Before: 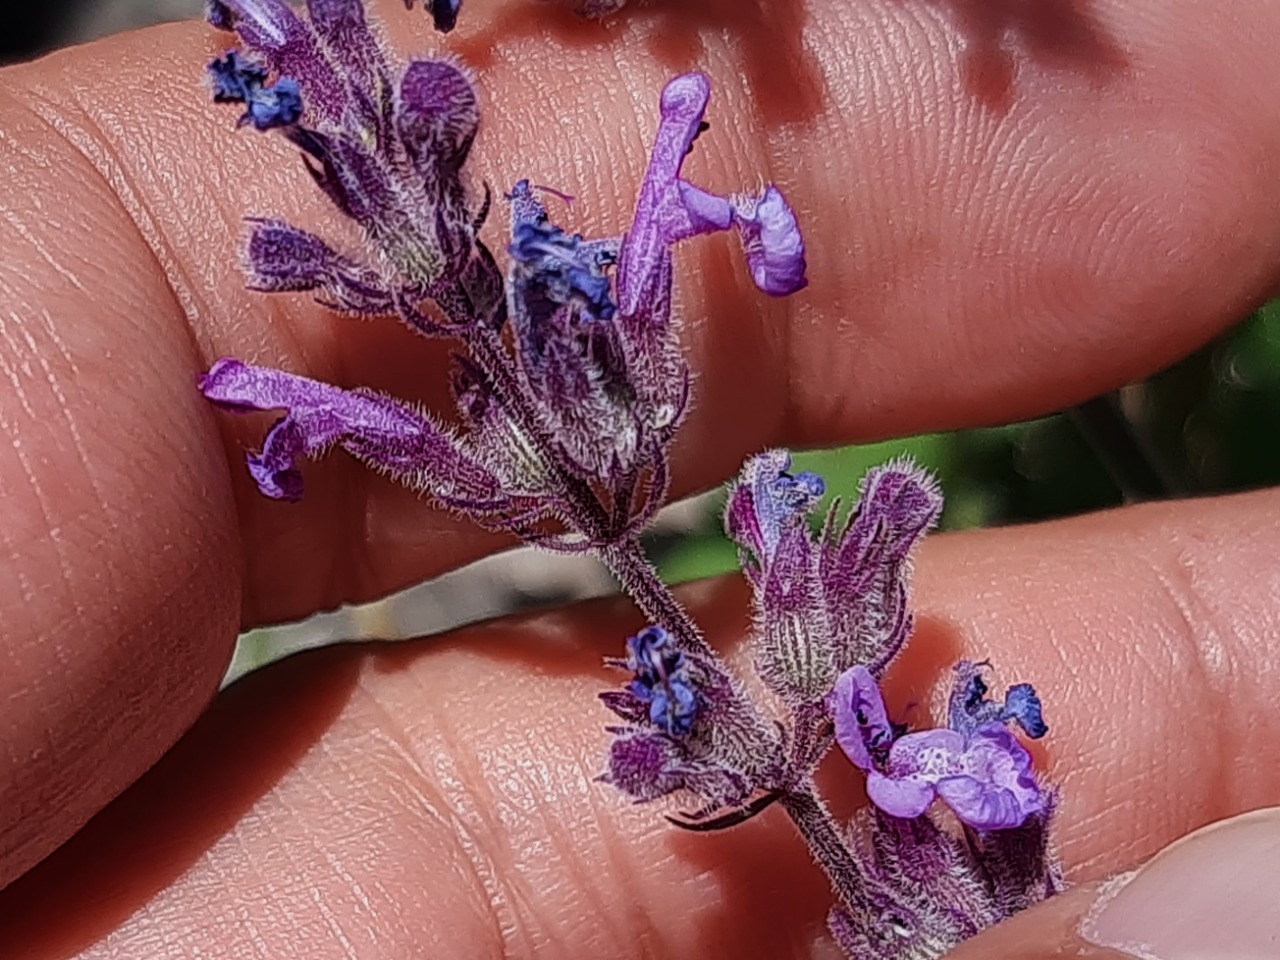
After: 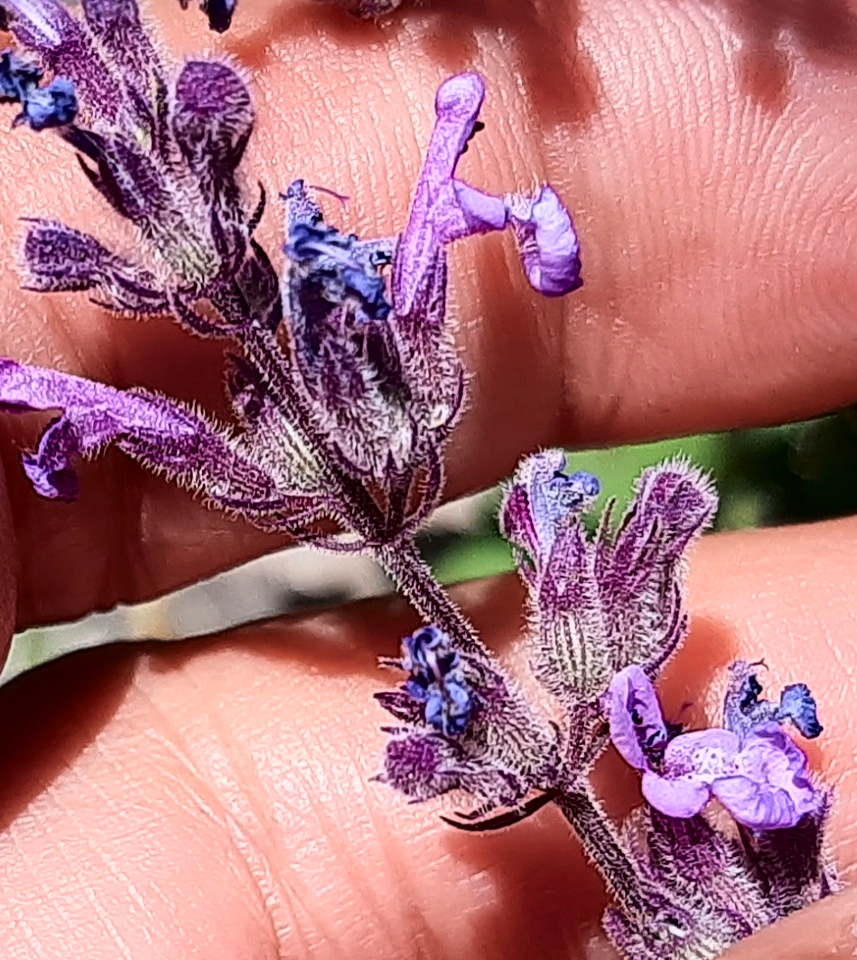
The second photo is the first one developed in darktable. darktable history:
crop and rotate: left 17.598%, right 15.414%
base curve: curves: ch0 [(0, 0) (0.088, 0.125) (0.176, 0.251) (0.354, 0.501) (0.613, 0.749) (1, 0.877)]
tone curve: curves: ch0 [(0, 0) (0.003, 0.004) (0.011, 0.006) (0.025, 0.011) (0.044, 0.017) (0.069, 0.029) (0.1, 0.047) (0.136, 0.07) (0.177, 0.121) (0.224, 0.182) (0.277, 0.257) (0.335, 0.342) (0.399, 0.432) (0.468, 0.526) (0.543, 0.621) (0.623, 0.711) (0.709, 0.792) (0.801, 0.87) (0.898, 0.951) (1, 1)], color space Lab, independent channels
shadows and highlights: radius 92.78, shadows -14.59, white point adjustment 0.205, highlights 31.09, compress 48.43%, soften with gaussian
